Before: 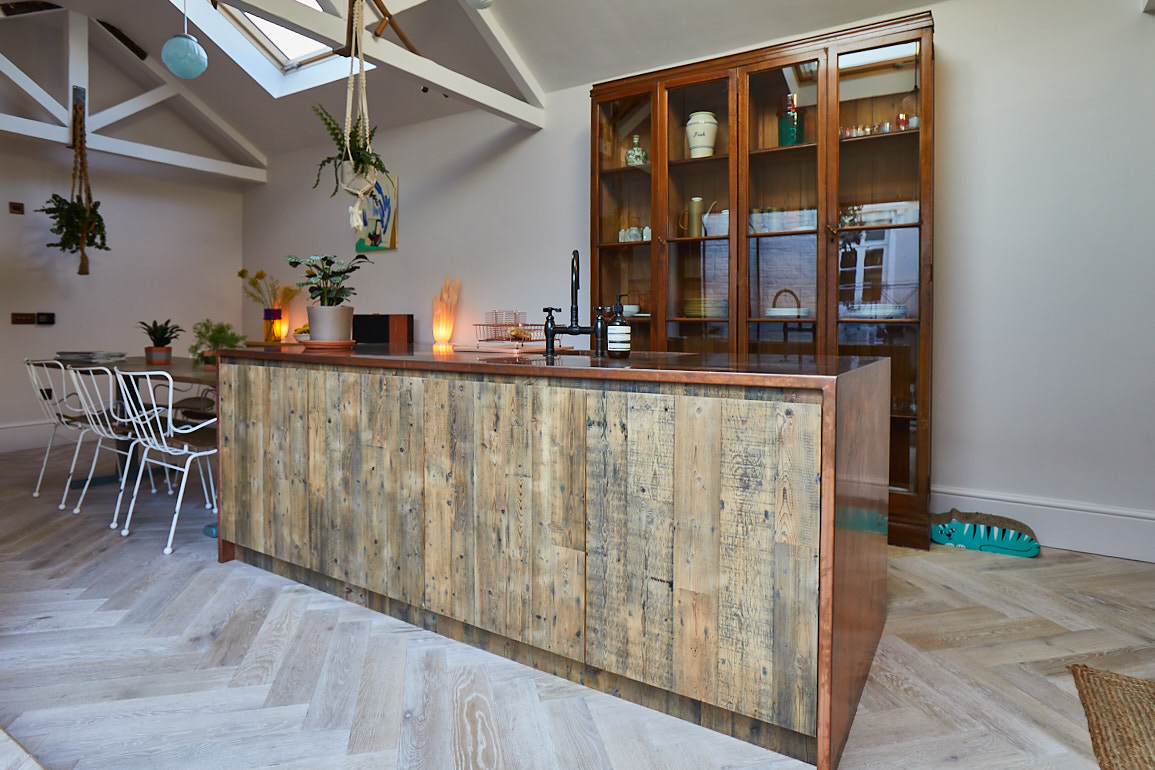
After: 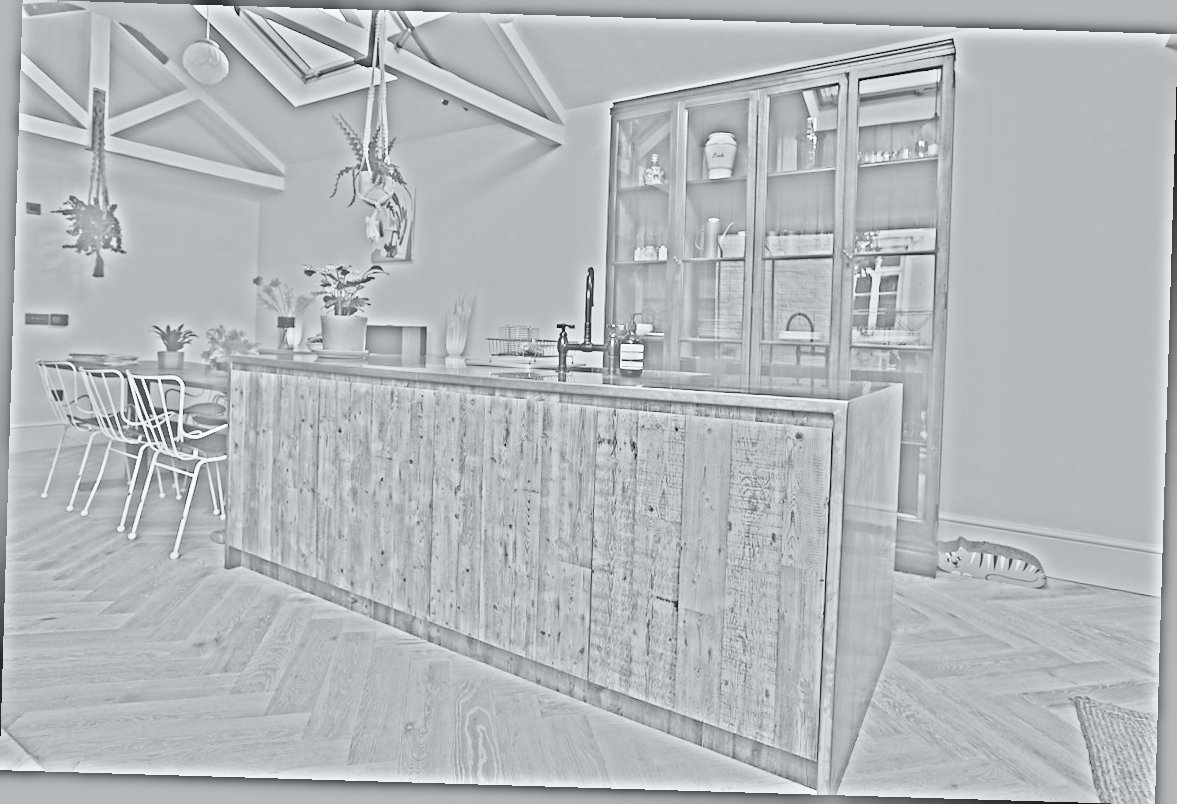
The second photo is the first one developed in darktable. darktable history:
highpass: sharpness 25.84%, contrast boost 14.94%
base curve: curves: ch0 [(0, 0) (0.005, 0.002) (0.15, 0.3) (0.4, 0.7) (0.75, 0.95) (1, 1)], preserve colors none
rotate and perspective: rotation 1.72°, automatic cropping off
tone curve: curves: ch0 [(0, 0) (0.139, 0.067) (0.319, 0.269) (0.498, 0.505) (0.725, 0.824) (0.864, 0.945) (0.985, 1)]; ch1 [(0, 0) (0.291, 0.197) (0.456, 0.426) (0.495, 0.488) (0.557, 0.578) (0.599, 0.644) (0.702, 0.786) (1, 1)]; ch2 [(0, 0) (0.125, 0.089) (0.353, 0.329) (0.447, 0.43) (0.557, 0.566) (0.63, 0.667) (1, 1)], color space Lab, independent channels, preserve colors none
